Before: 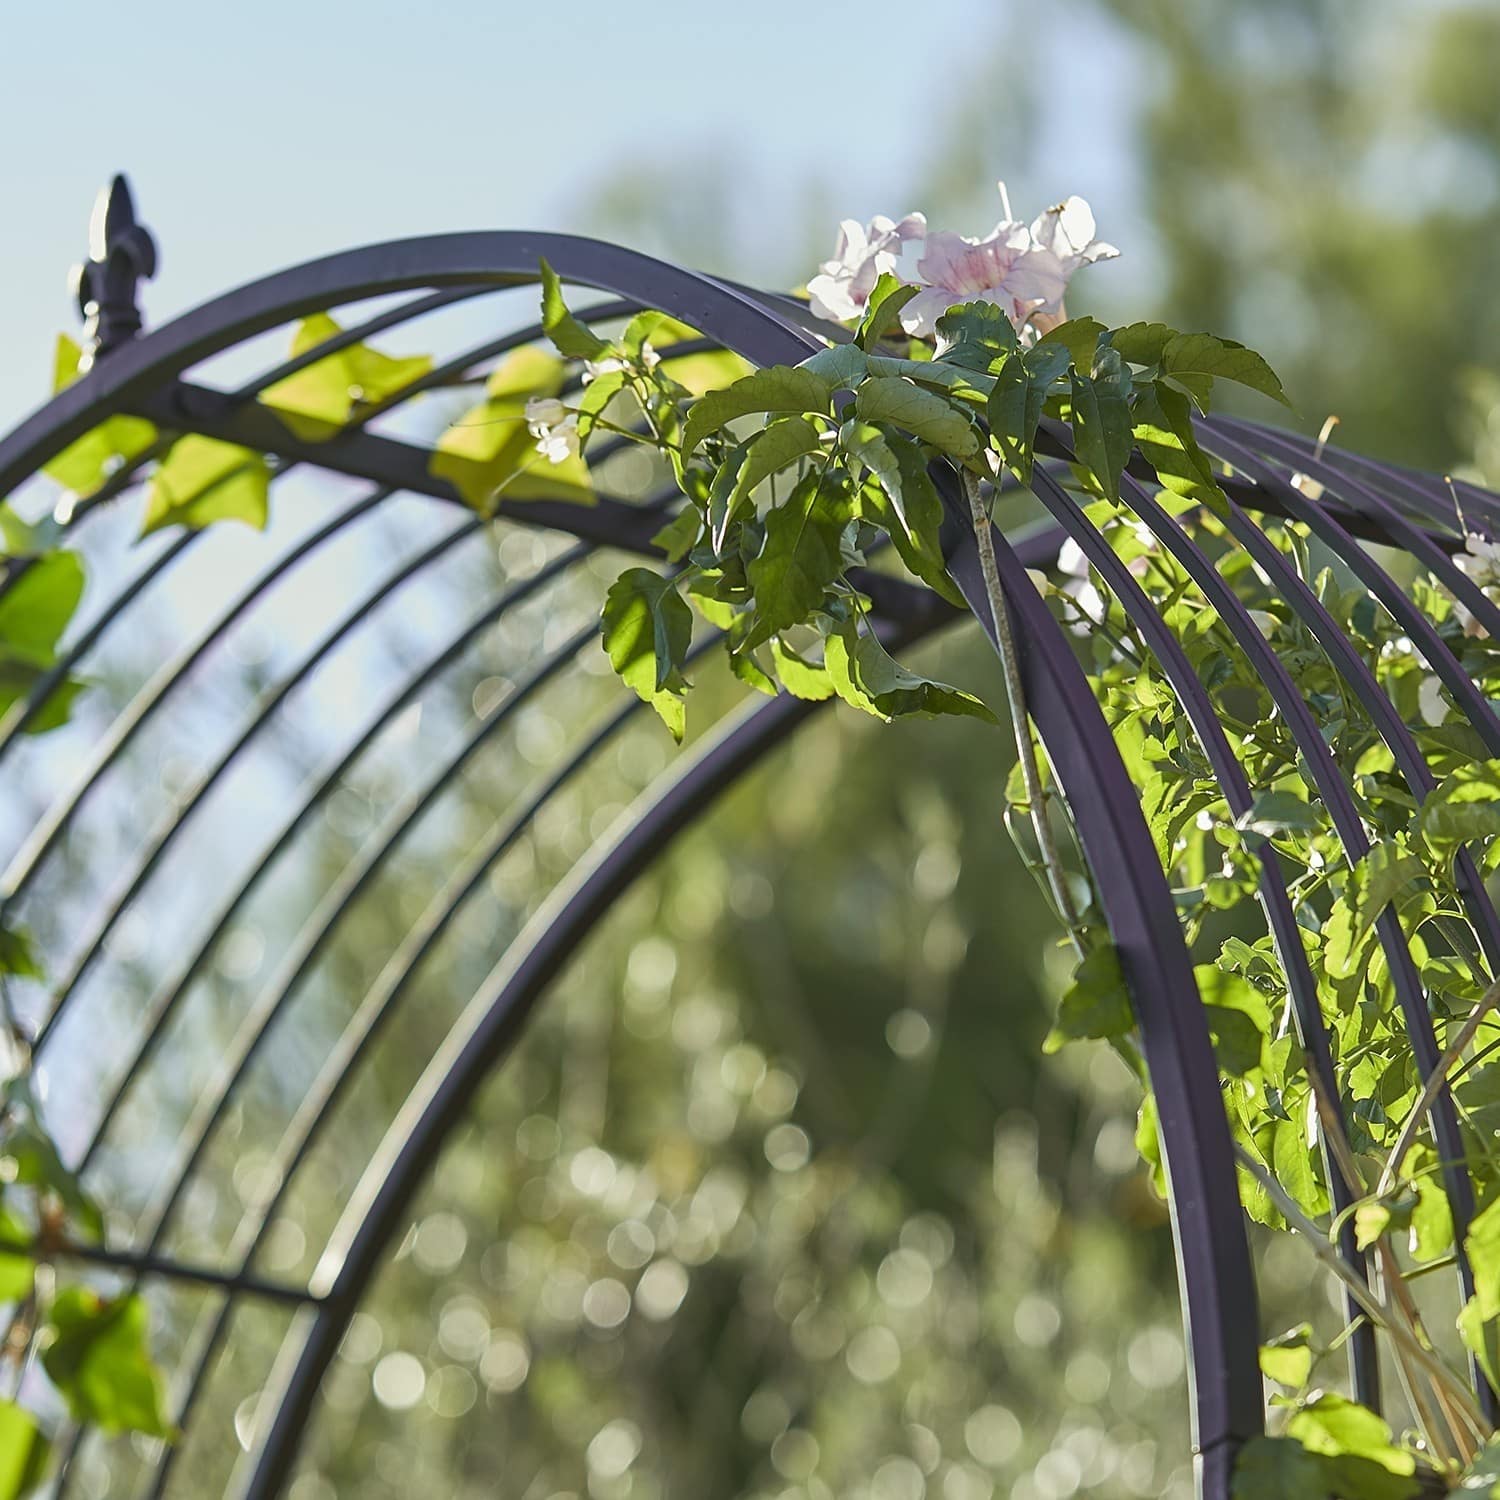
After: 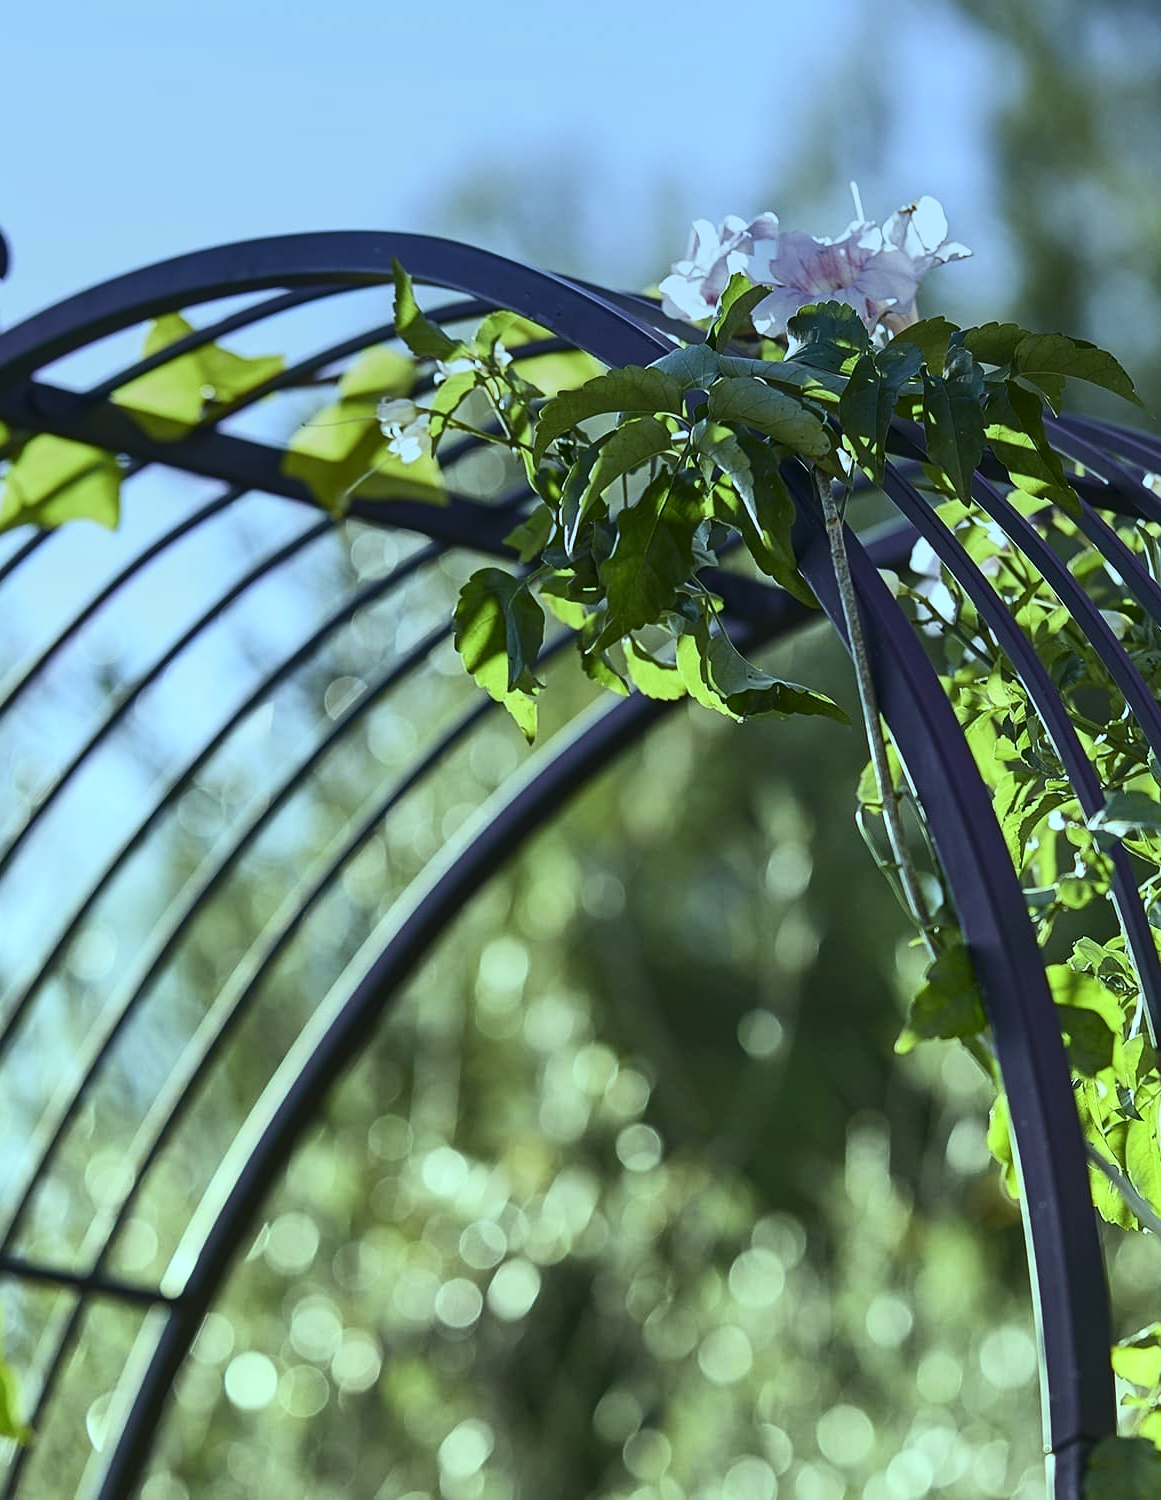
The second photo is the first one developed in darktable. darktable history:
graduated density: hue 238.83°, saturation 50%
crop: left 9.88%, right 12.664%
contrast brightness saturation: contrast 0.22
color balance: mode lift, gamma, gain (sRGB), lift [0.997, 0.979, 1.021, 1.011], gamma [1, 1.084, 0.916, 0.998], gain [1, 0.87, 1.13, 1.101], contrast 4.55%, contrast fulcrum 38.24%, output saturation 104.09%
